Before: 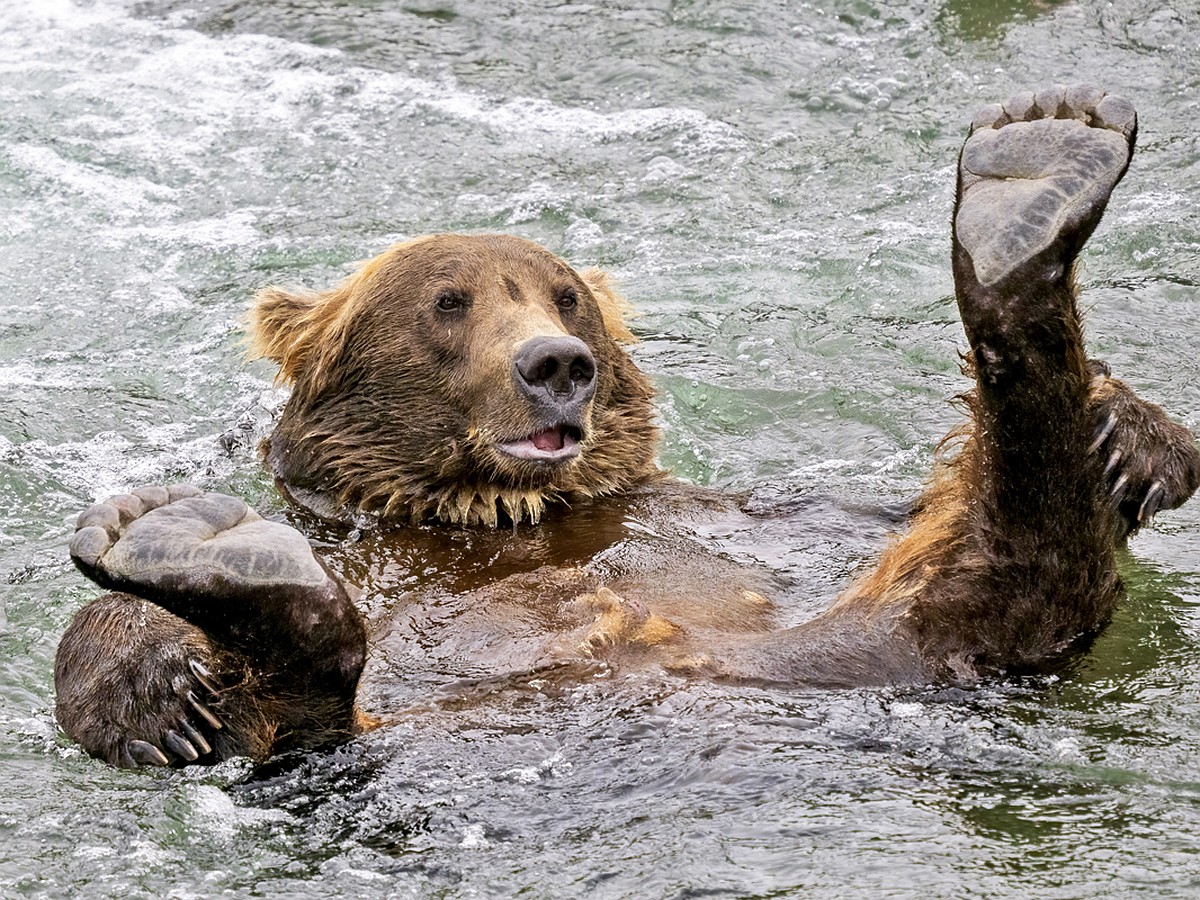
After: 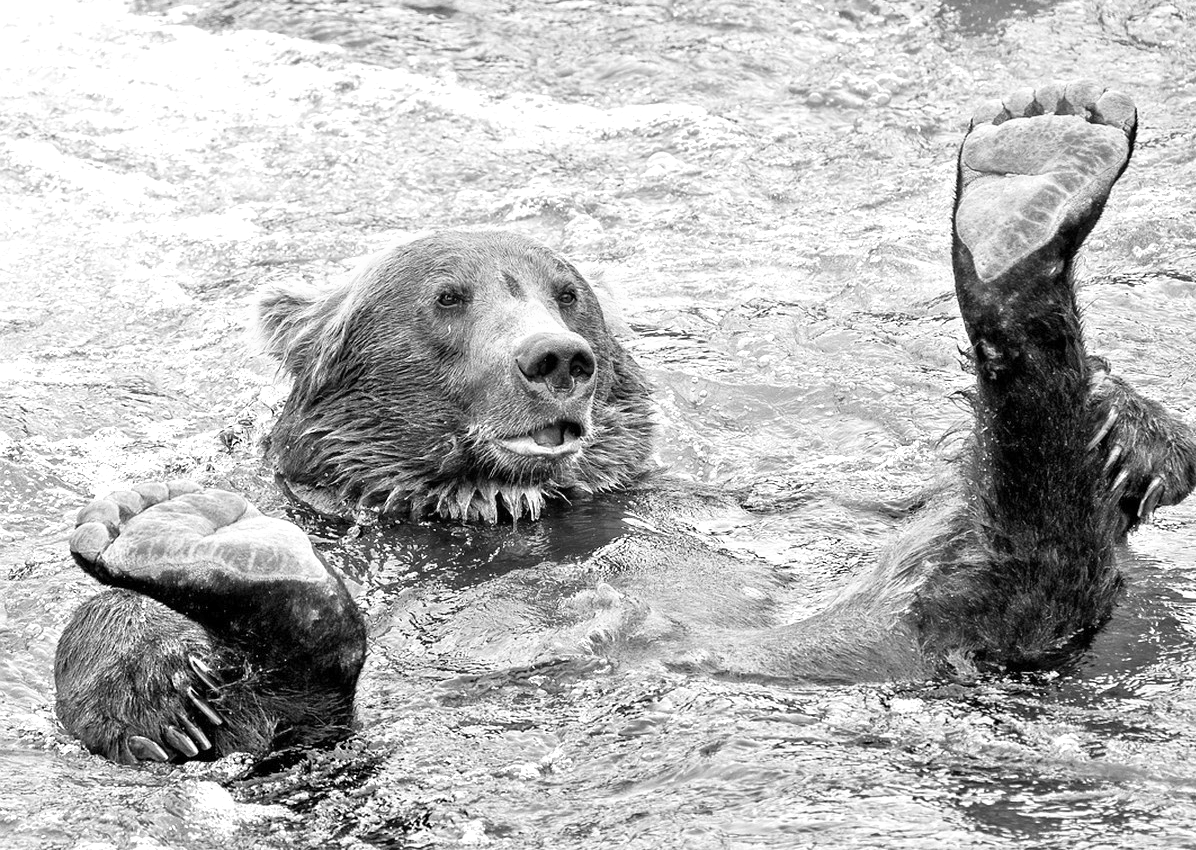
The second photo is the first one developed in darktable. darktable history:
crop: top 0.448%, right 0.264%, bottom 5.045%
contrast brightness saturation: contrast 0.03, brightness 0.06, saturation 0.13
exposure: exposure 0.6 EV, compensate highlight preservation false
velvia: on, module defaults
monochrome: on, module defaults
white balance: emerald 1
